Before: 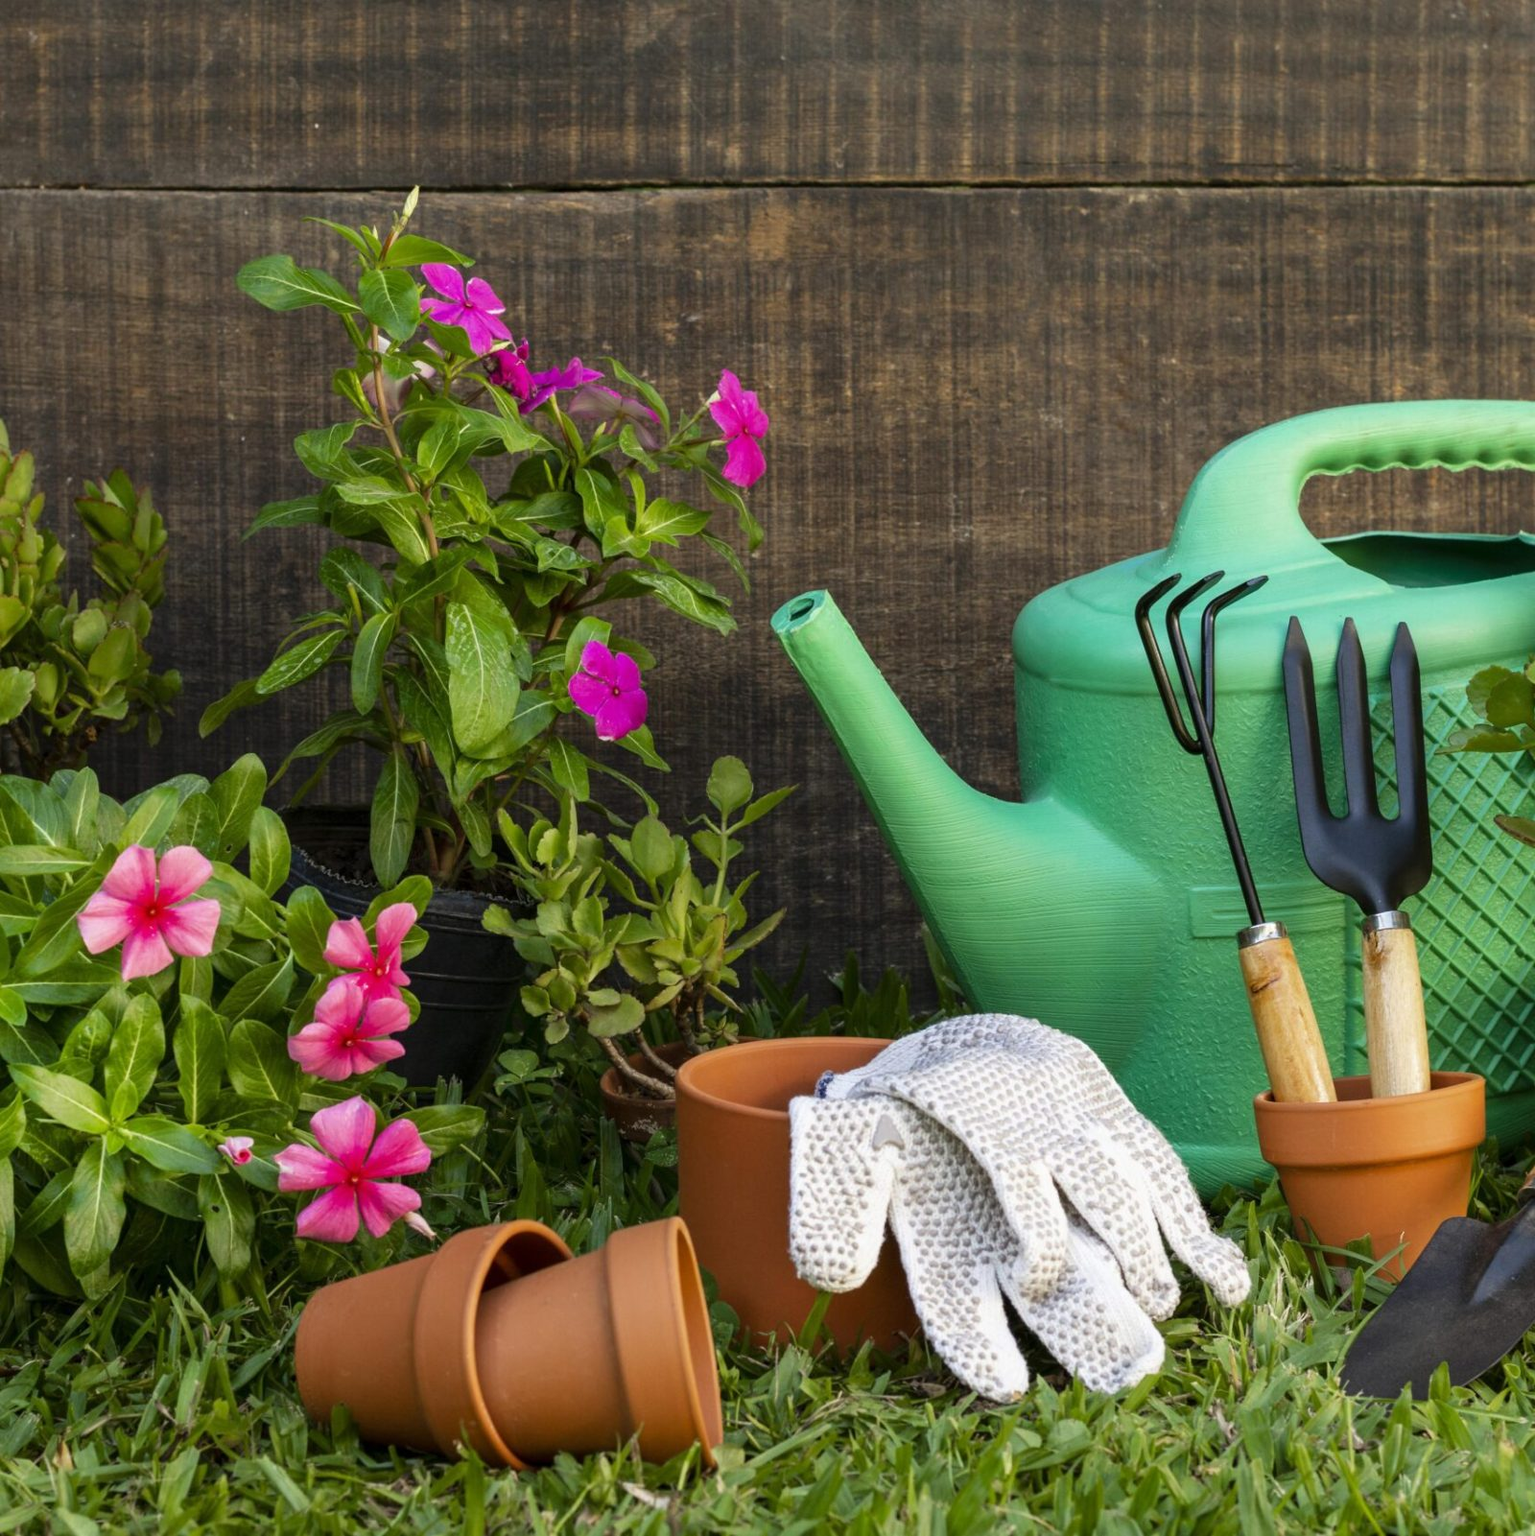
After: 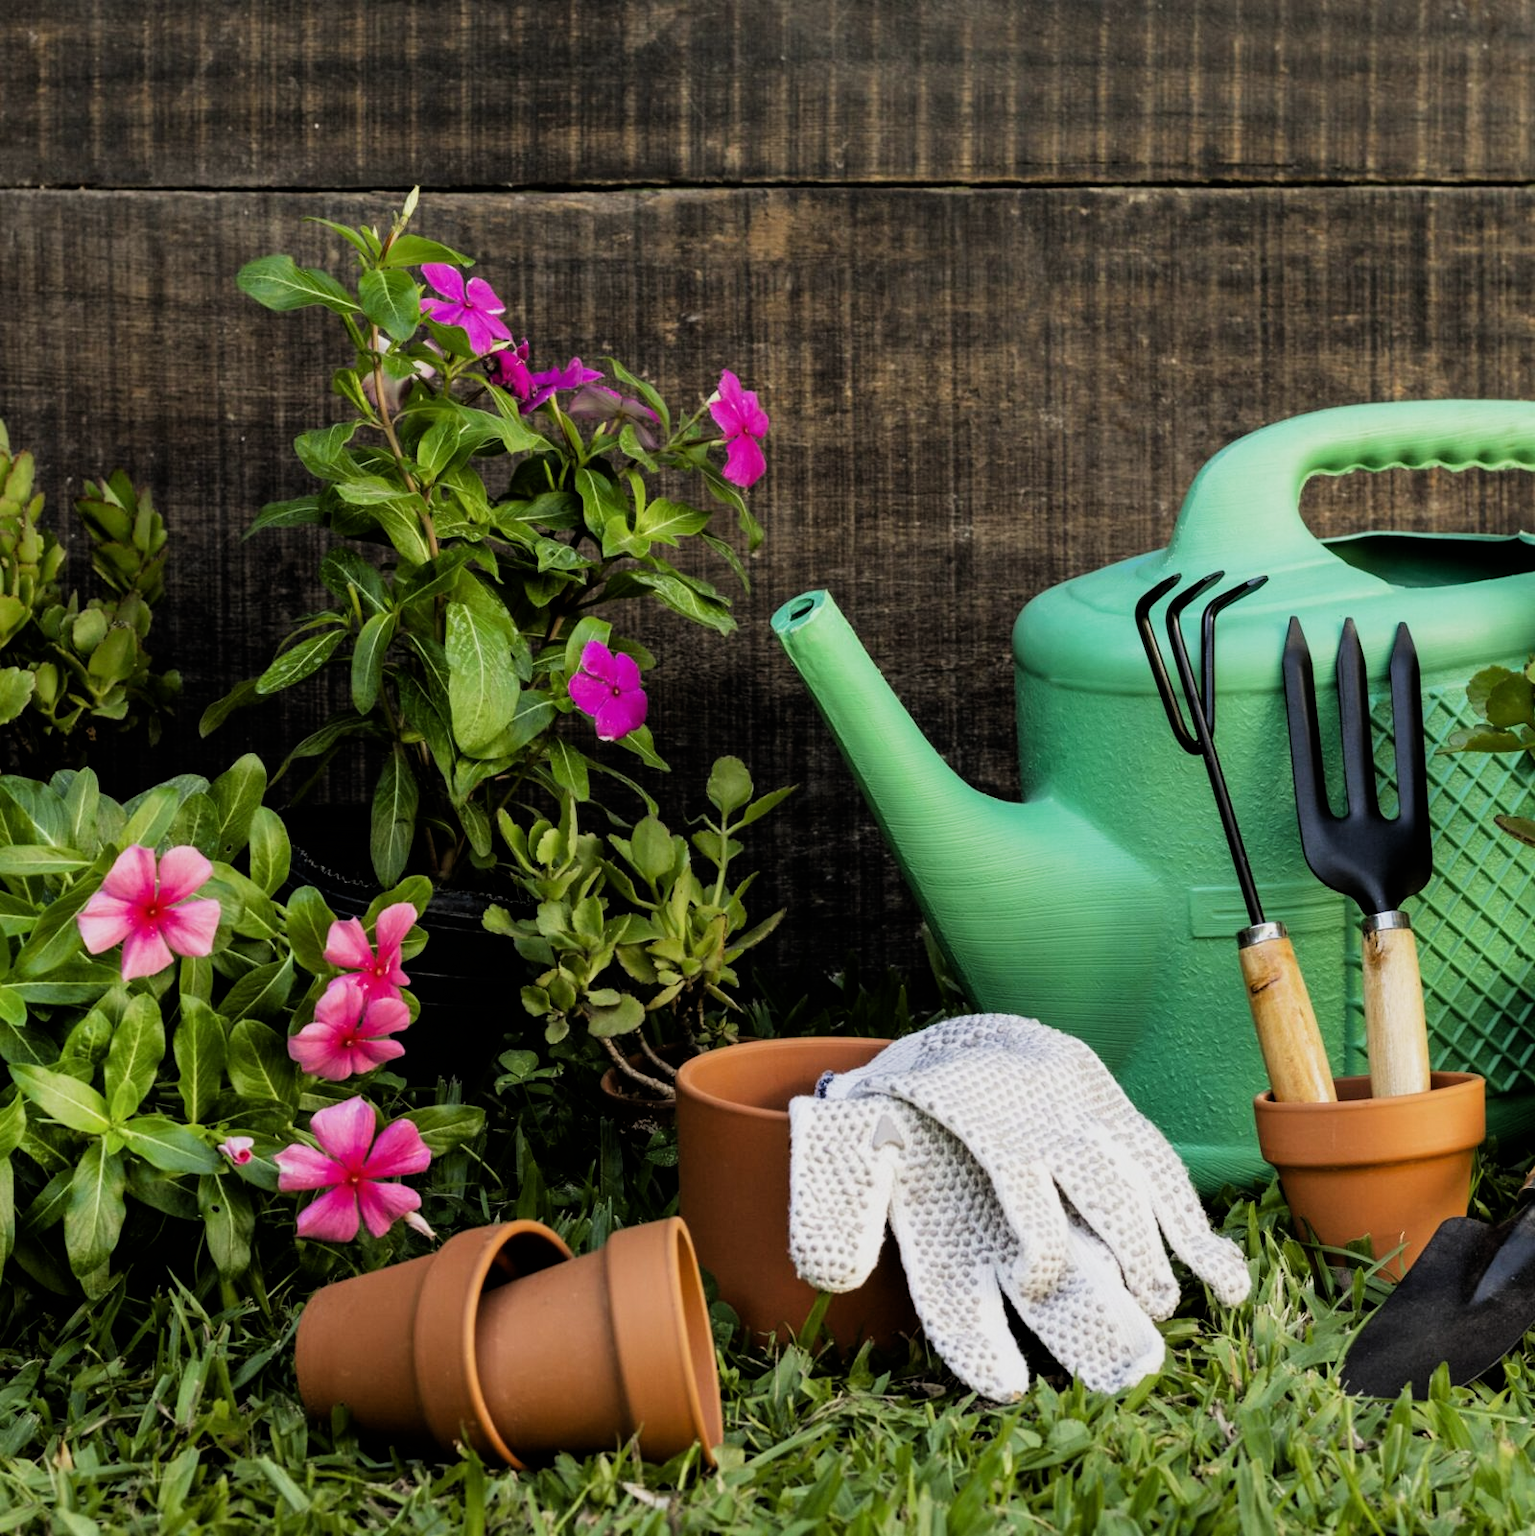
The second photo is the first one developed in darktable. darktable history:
filmic rgb: black relative exposure -5 EV, white relative exposure 3.5 EV, hardness 3.19, contrast 1.3, highlights saturation mix -50%
